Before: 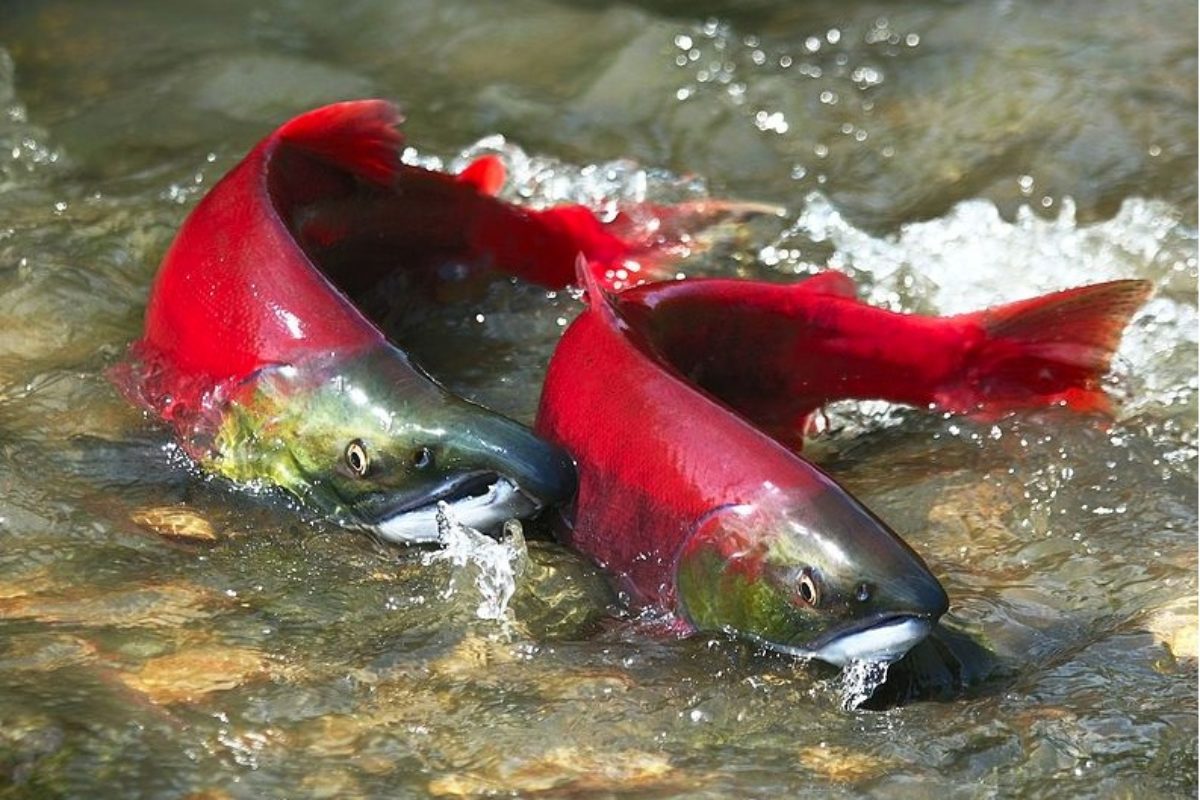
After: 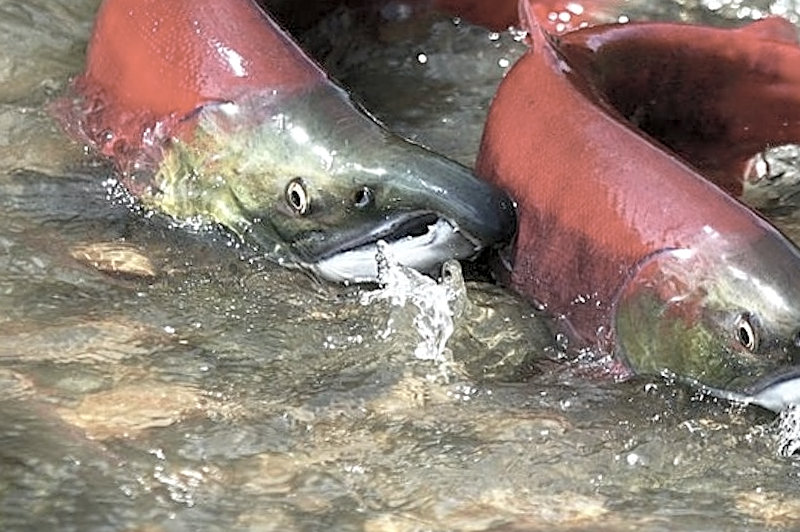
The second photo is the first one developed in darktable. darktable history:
local contrast: highlights 101%, shadows 99%, detail 119%, midtone range 0.2
crop and rotate: angle -0.833°, left 3.993%, top 31.975%, right 27.863%
exposure: black level correction 0.005, exposure 0.015 EV, compensate highlight preservation false
contrast brightness saturation: brightness 0.185, saturation -0.508
sharpen: on, module defaults
